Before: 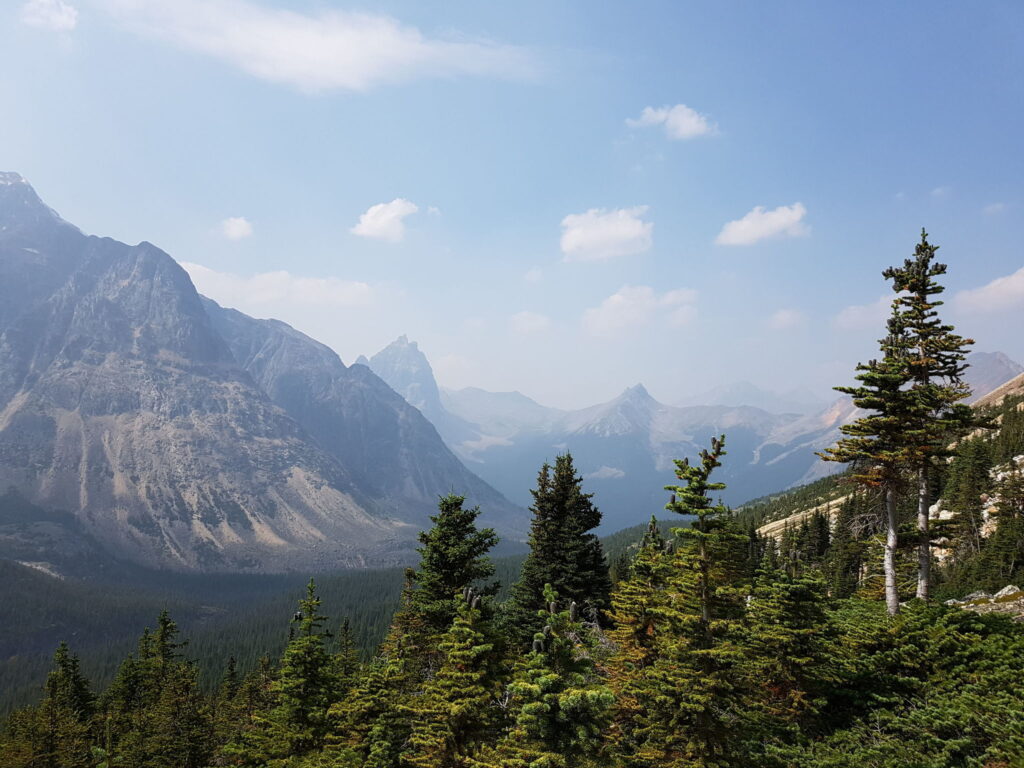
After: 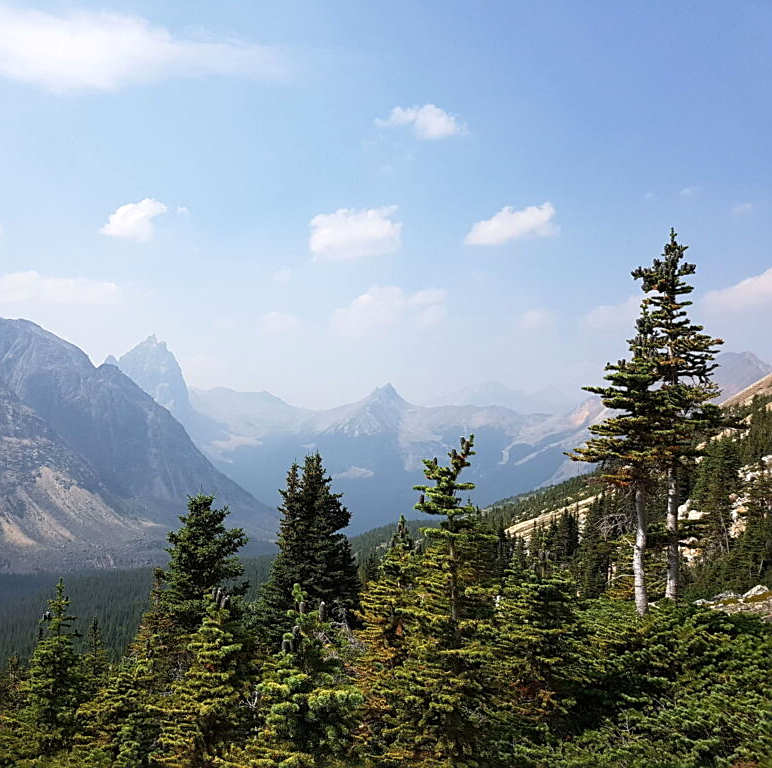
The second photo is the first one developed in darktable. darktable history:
exposure: exposure 0.236 EV, compensate highlight preservation false
sharpen: on, module defaults
crop and rotate: left 24.6%
